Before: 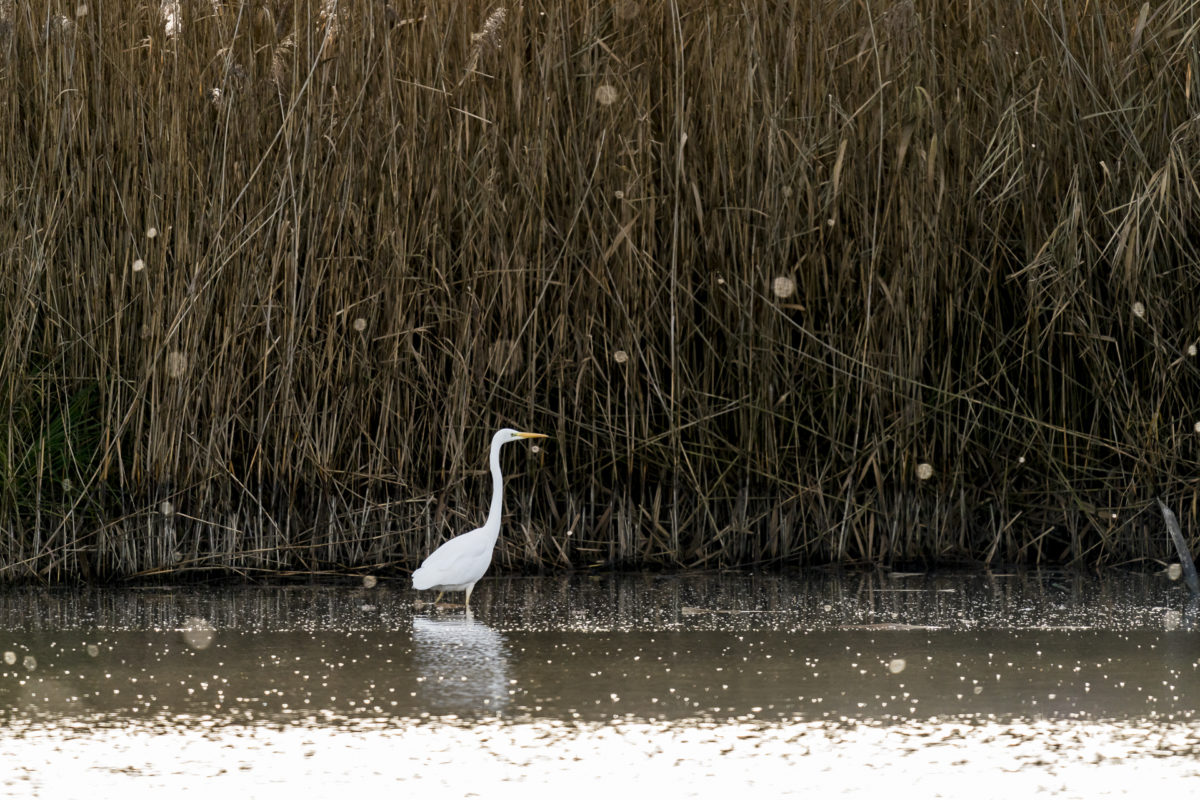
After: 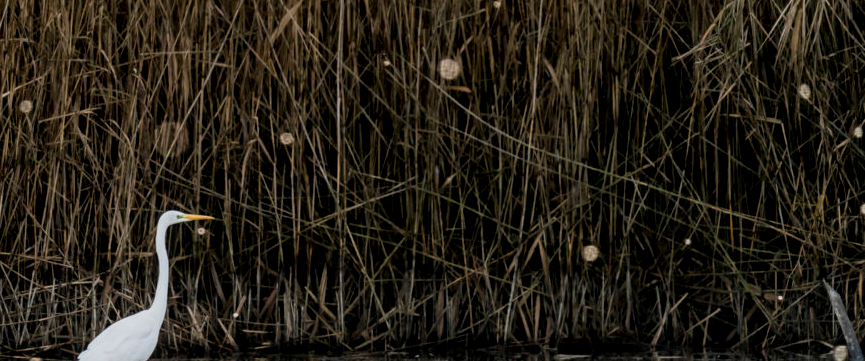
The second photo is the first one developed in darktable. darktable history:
local contrast: on, module defaults
crop and rotate: left 27.842%, top 27.374%, bottom 27.417%
